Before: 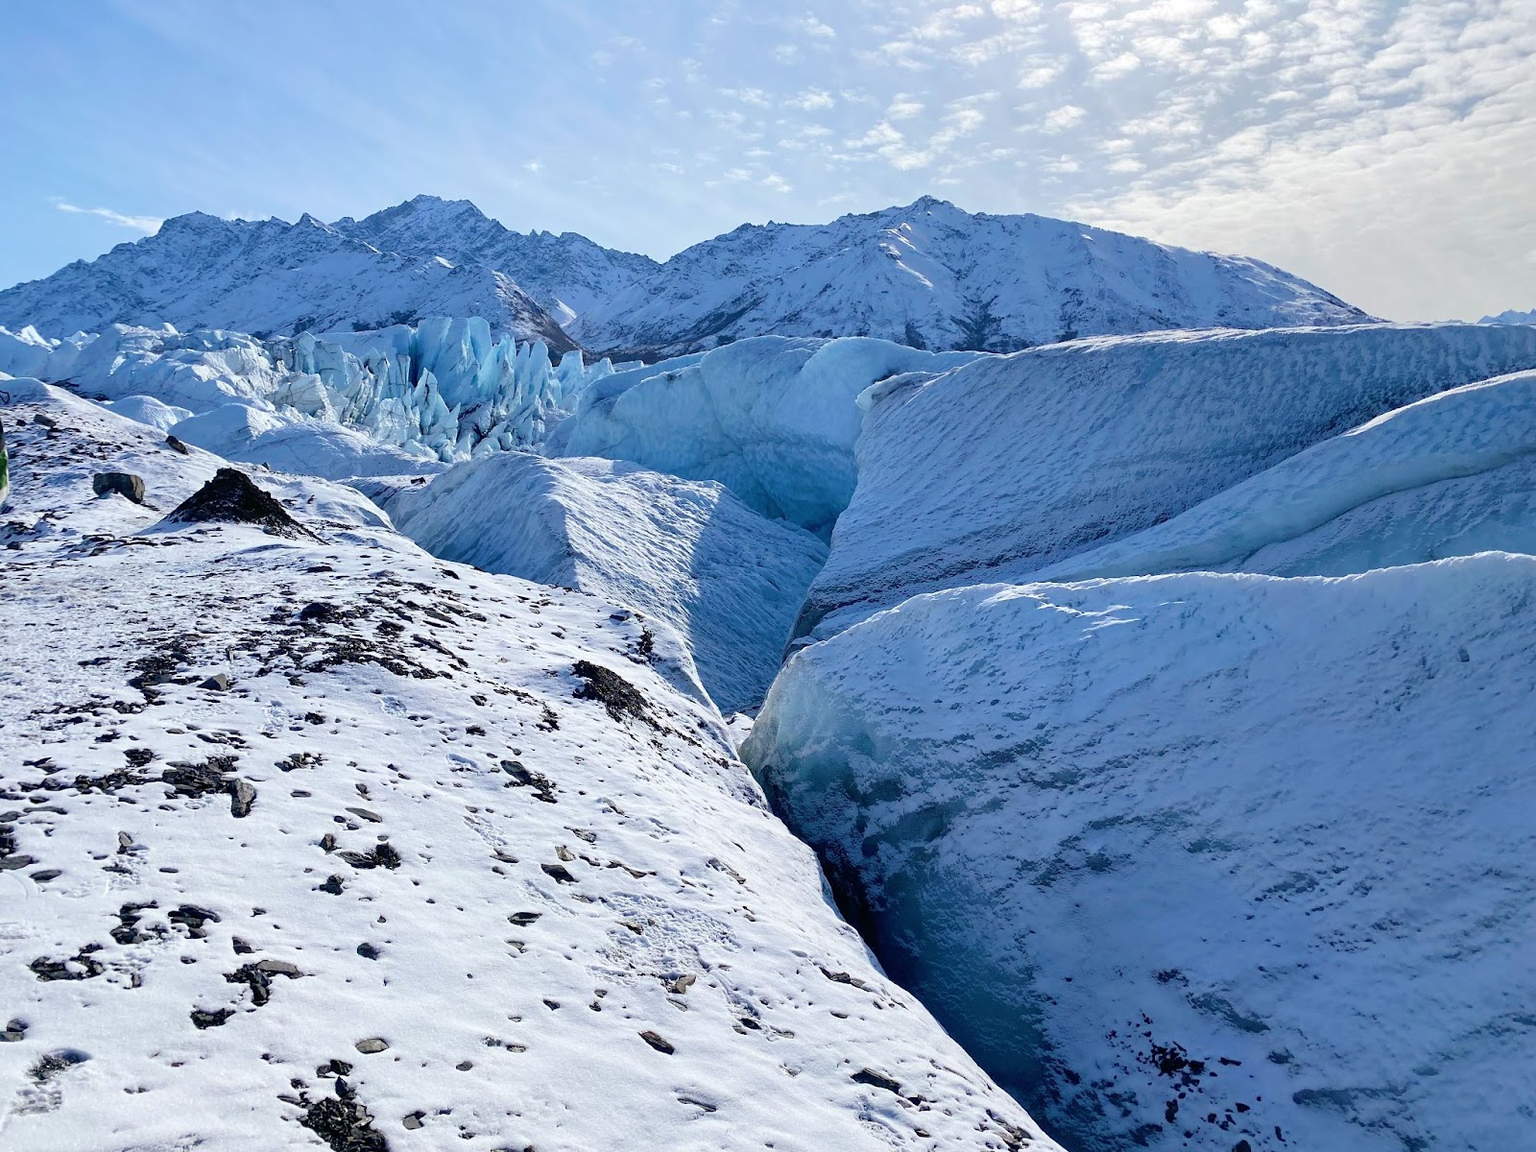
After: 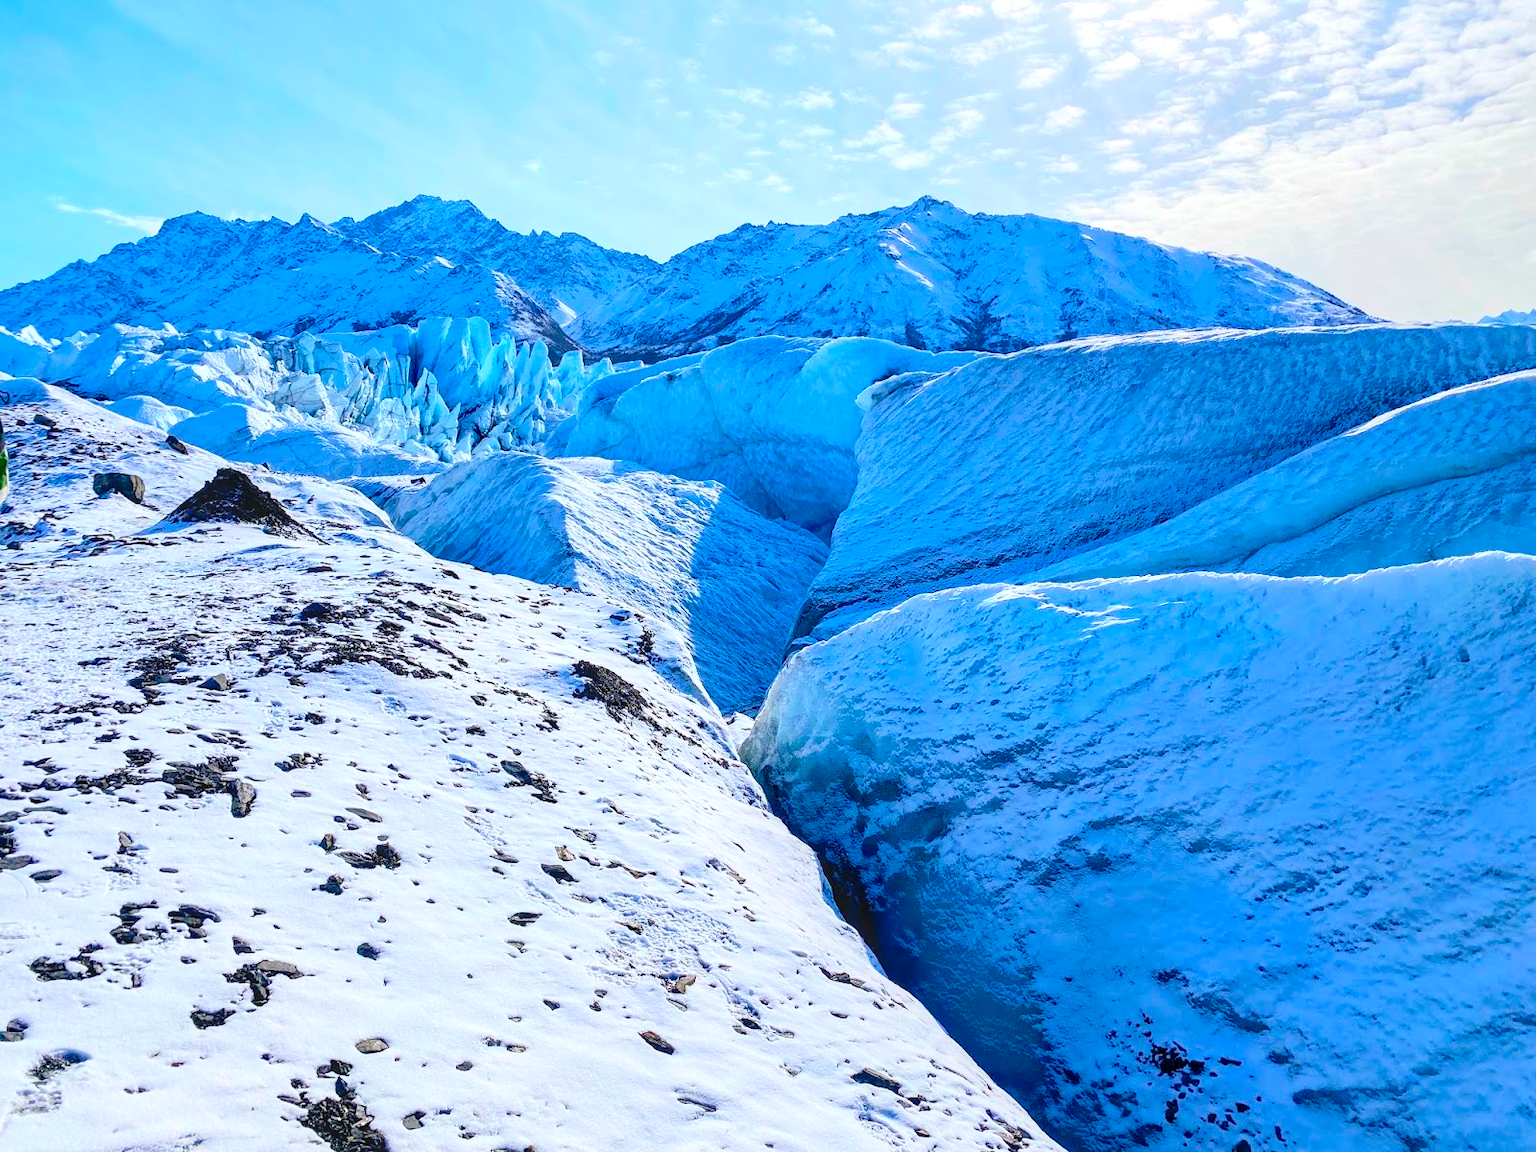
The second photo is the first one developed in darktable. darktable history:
contrast brightness saturation: contrast 0.198, brightness 0.196, saturation 0.797
local contrast: on, module defaults
